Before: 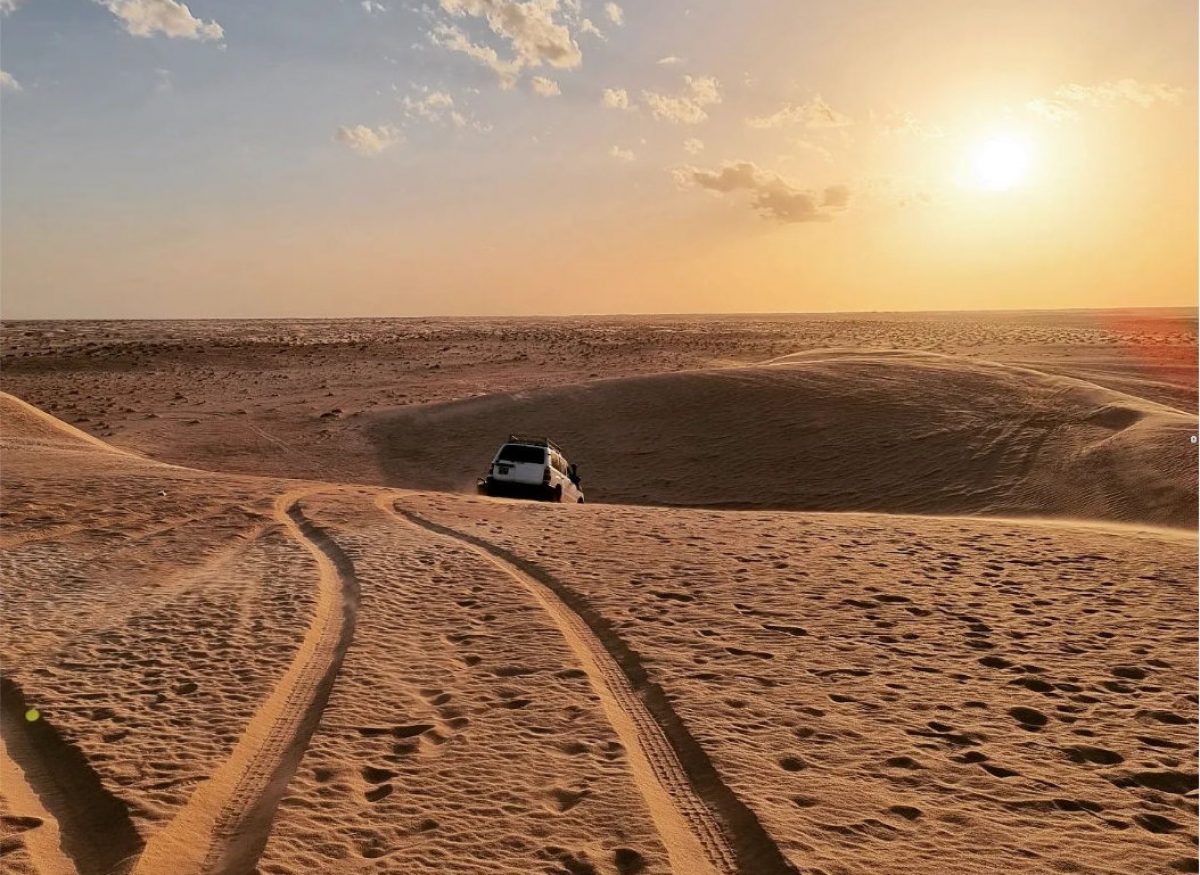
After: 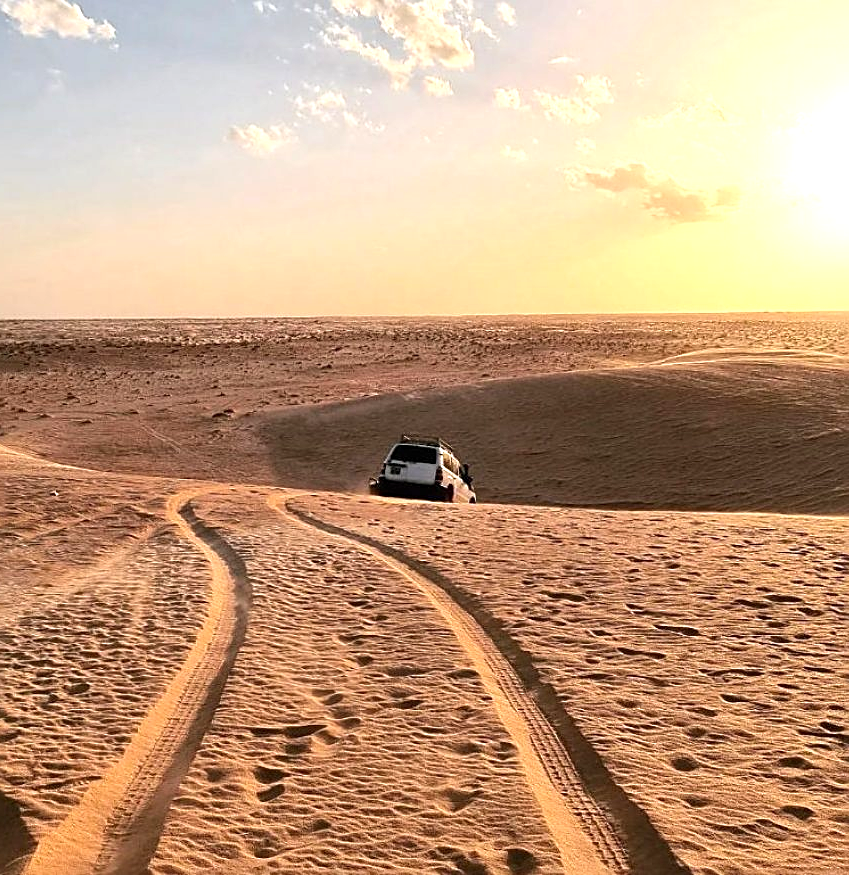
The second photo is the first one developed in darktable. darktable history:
exposure: black level correction 0, exposure 0.9 EV, compensate highlight preservation false
crop and rotate: left 9.061%, right 20.142%
sharpen: on, module defaults
